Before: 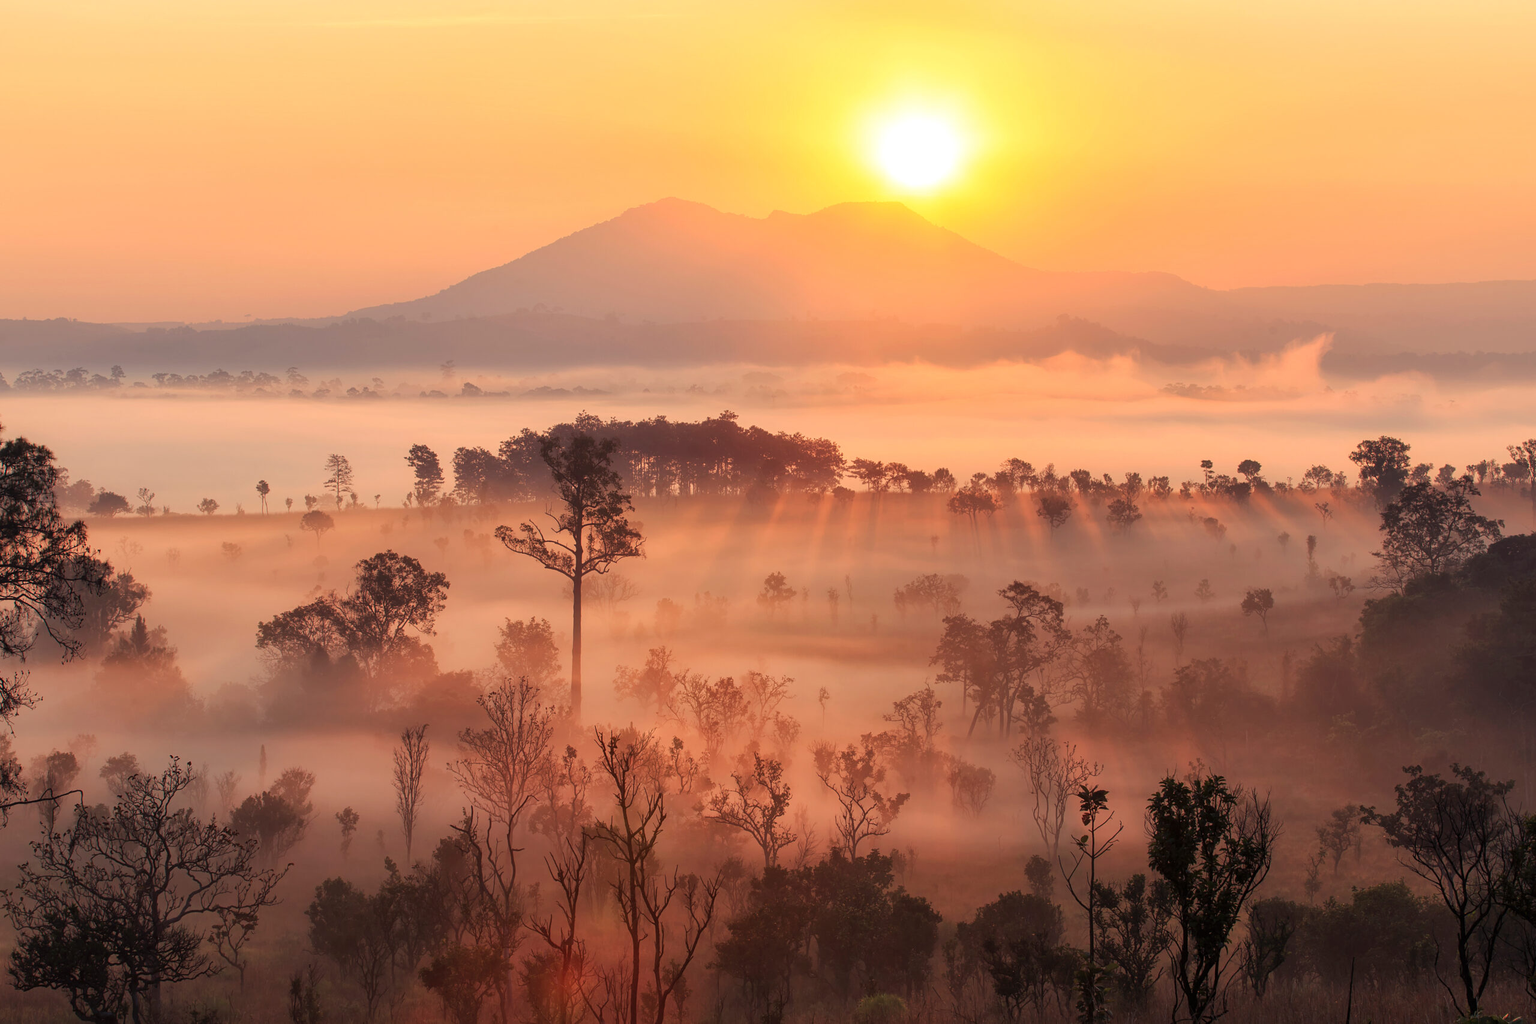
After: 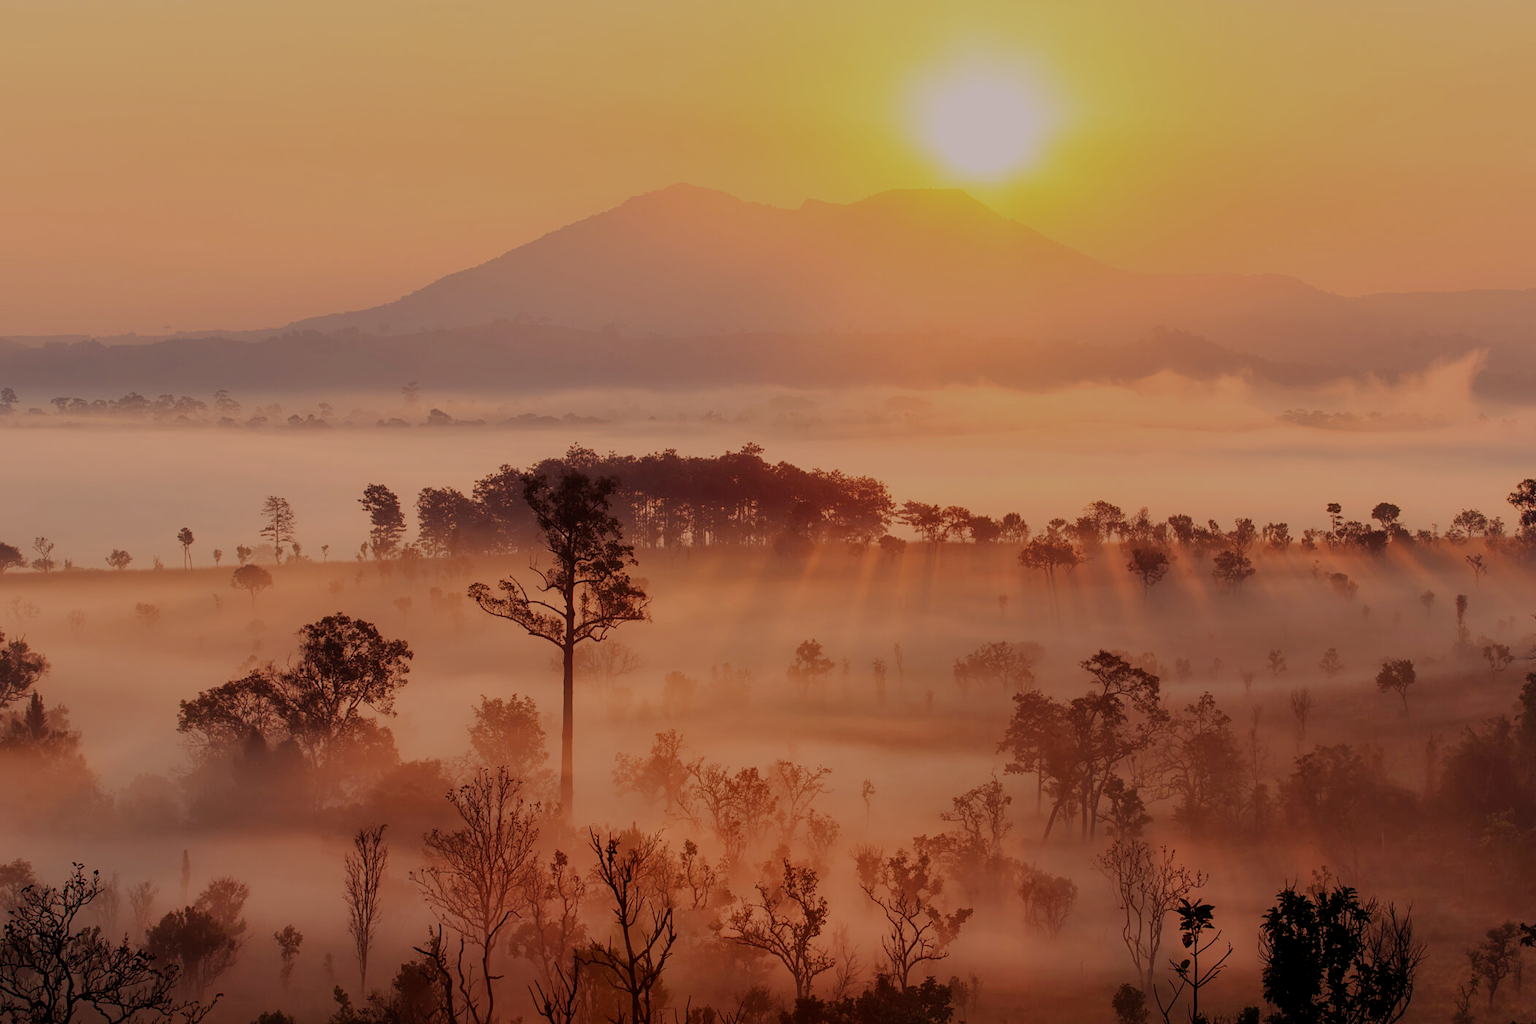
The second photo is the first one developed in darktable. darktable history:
crop and rotate: left 7.196%, top 4.574%, right 10.605%, bottom 13.178%
color correction: highlights a* 7.34, highlights b* 4.37
filmic rgb: middle gray luminance 30%, black relative exposure -9 EV, white relative exposure 7 EV, threshold 6 EV, target black luminance 0%, hardness 2.94, latitude 2.04%, contrast 0.963, highlights saturation mix 5%, shadows ↔ highlights balance 12.16%, add noise in highlights 0, preserve chrominance no, color science v3 (2019), use custom middle-gray values true, iterations of high-quality reconstruction 0, contrast in highlights soft, enable highlight reconstruction true
